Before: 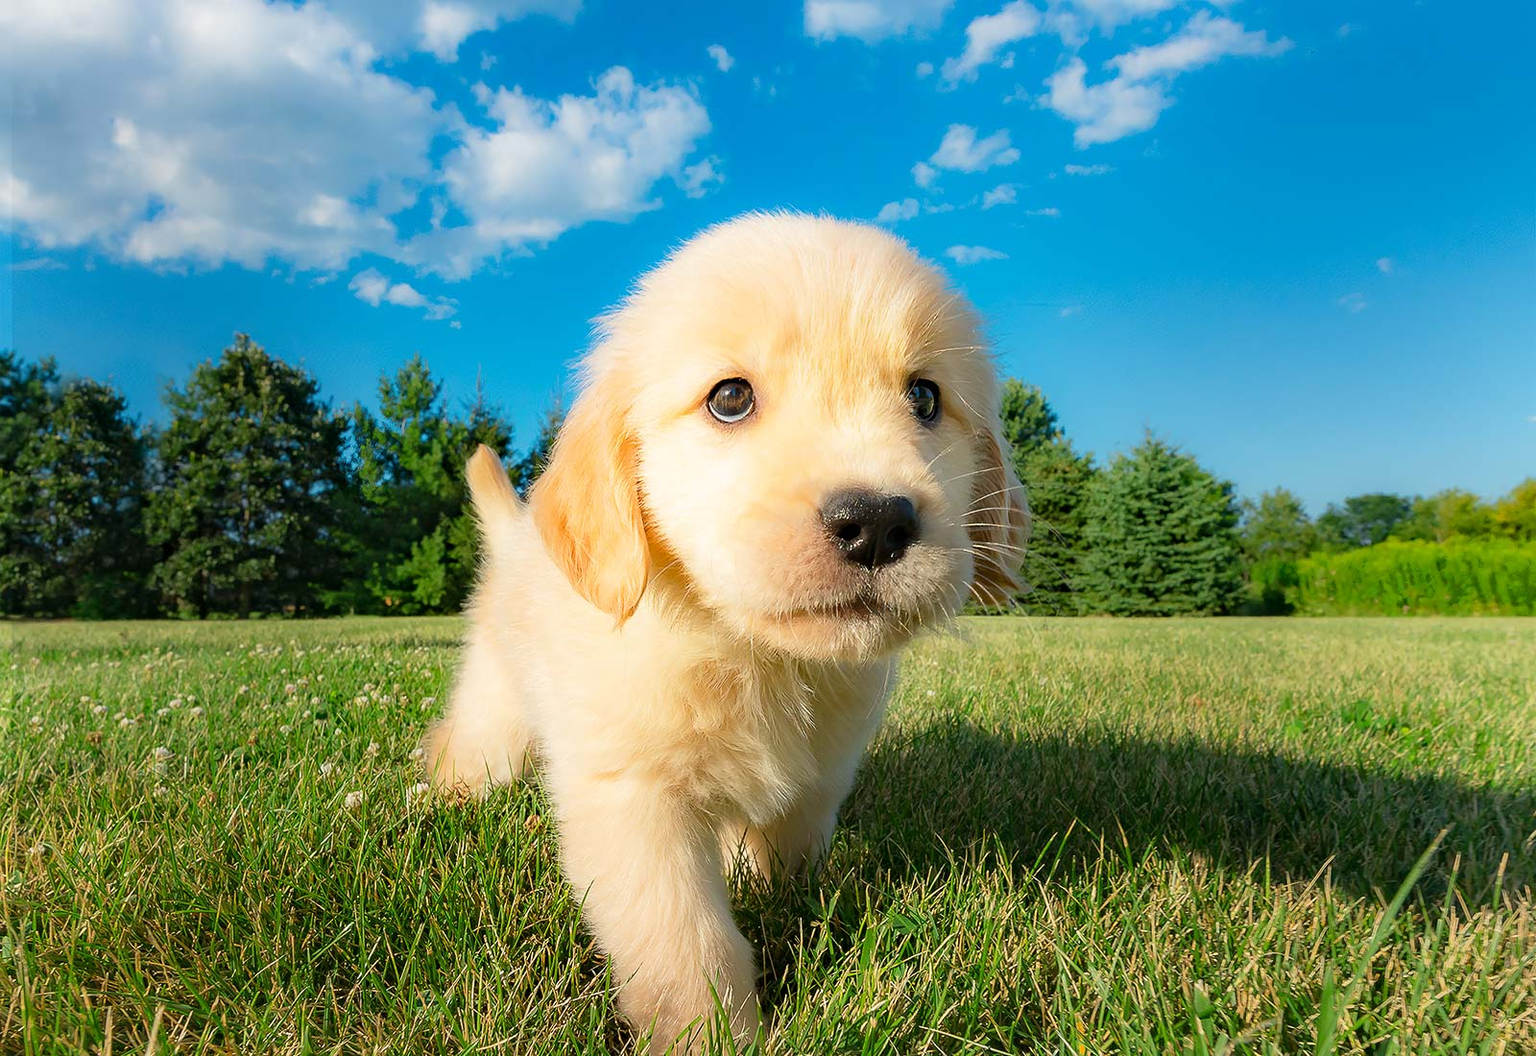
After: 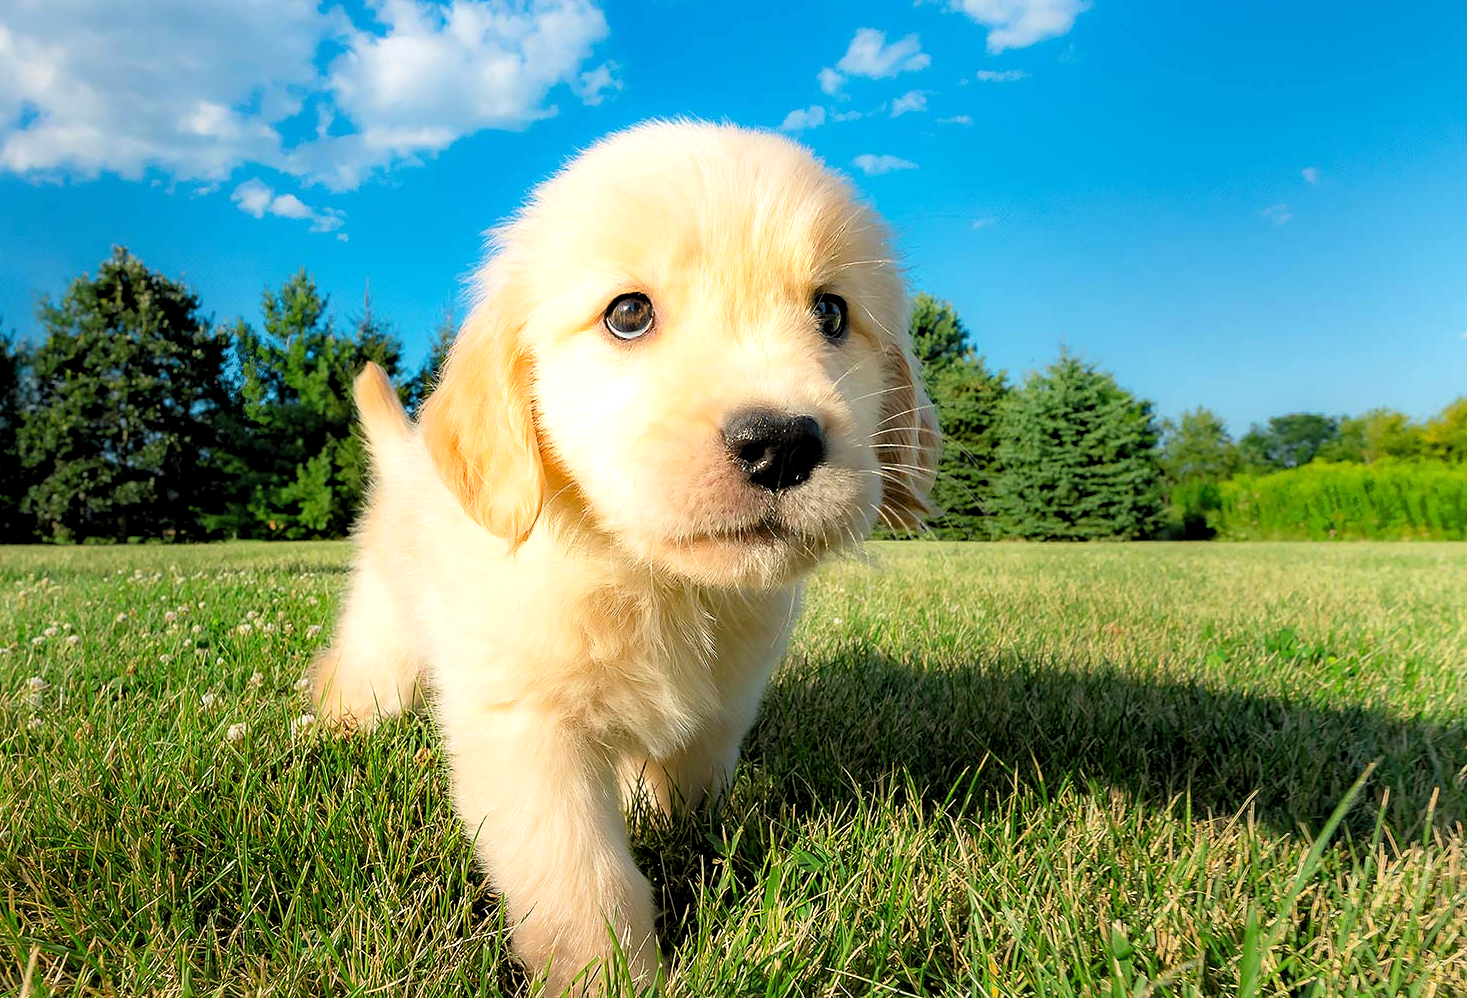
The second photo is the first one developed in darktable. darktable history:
rgb levels: levels [[0.01, 0.419, 0.839], [0, 0.5, 1], [0, 0.5, 1]]
crop and rotate: left 8.262%, top 9.226%
